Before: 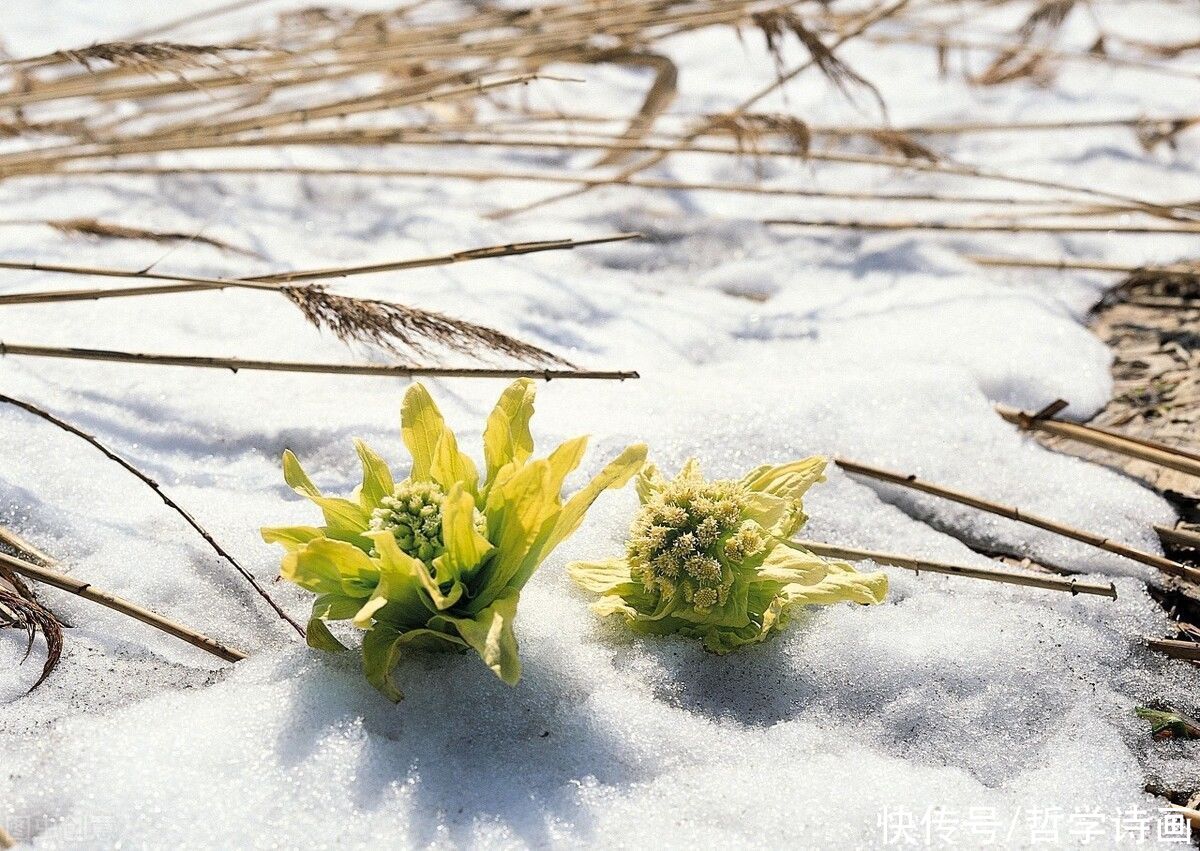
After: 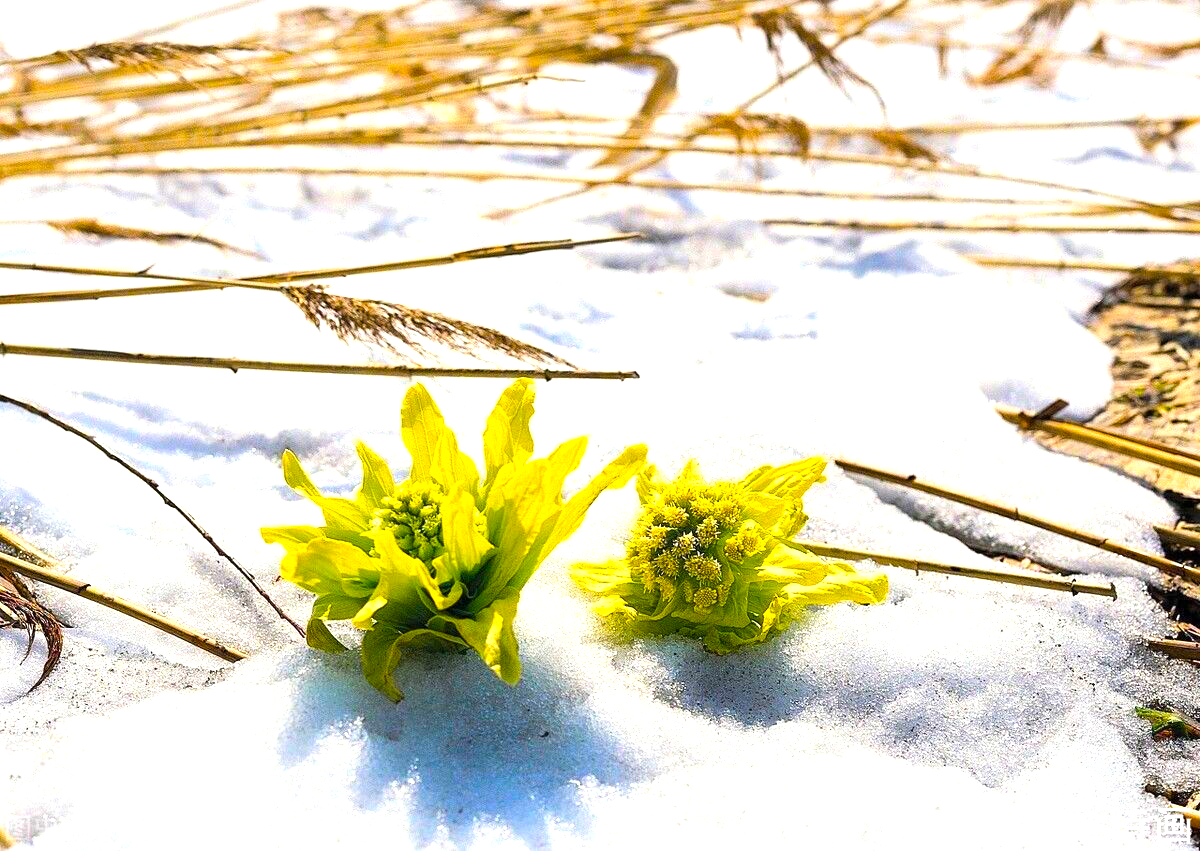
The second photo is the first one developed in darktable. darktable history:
exposure: exposure 0.609 EV, compensate highlight preservation false
color balance rgb: linear chroma grading › highlights 99.497%, linear chroma grading › global chroma 23.972%, perceptual saturation grading › global saturation 20%, perceptual saturation grading › highlights -24.832%, perceptual saturation grading › shadows 24.392%
